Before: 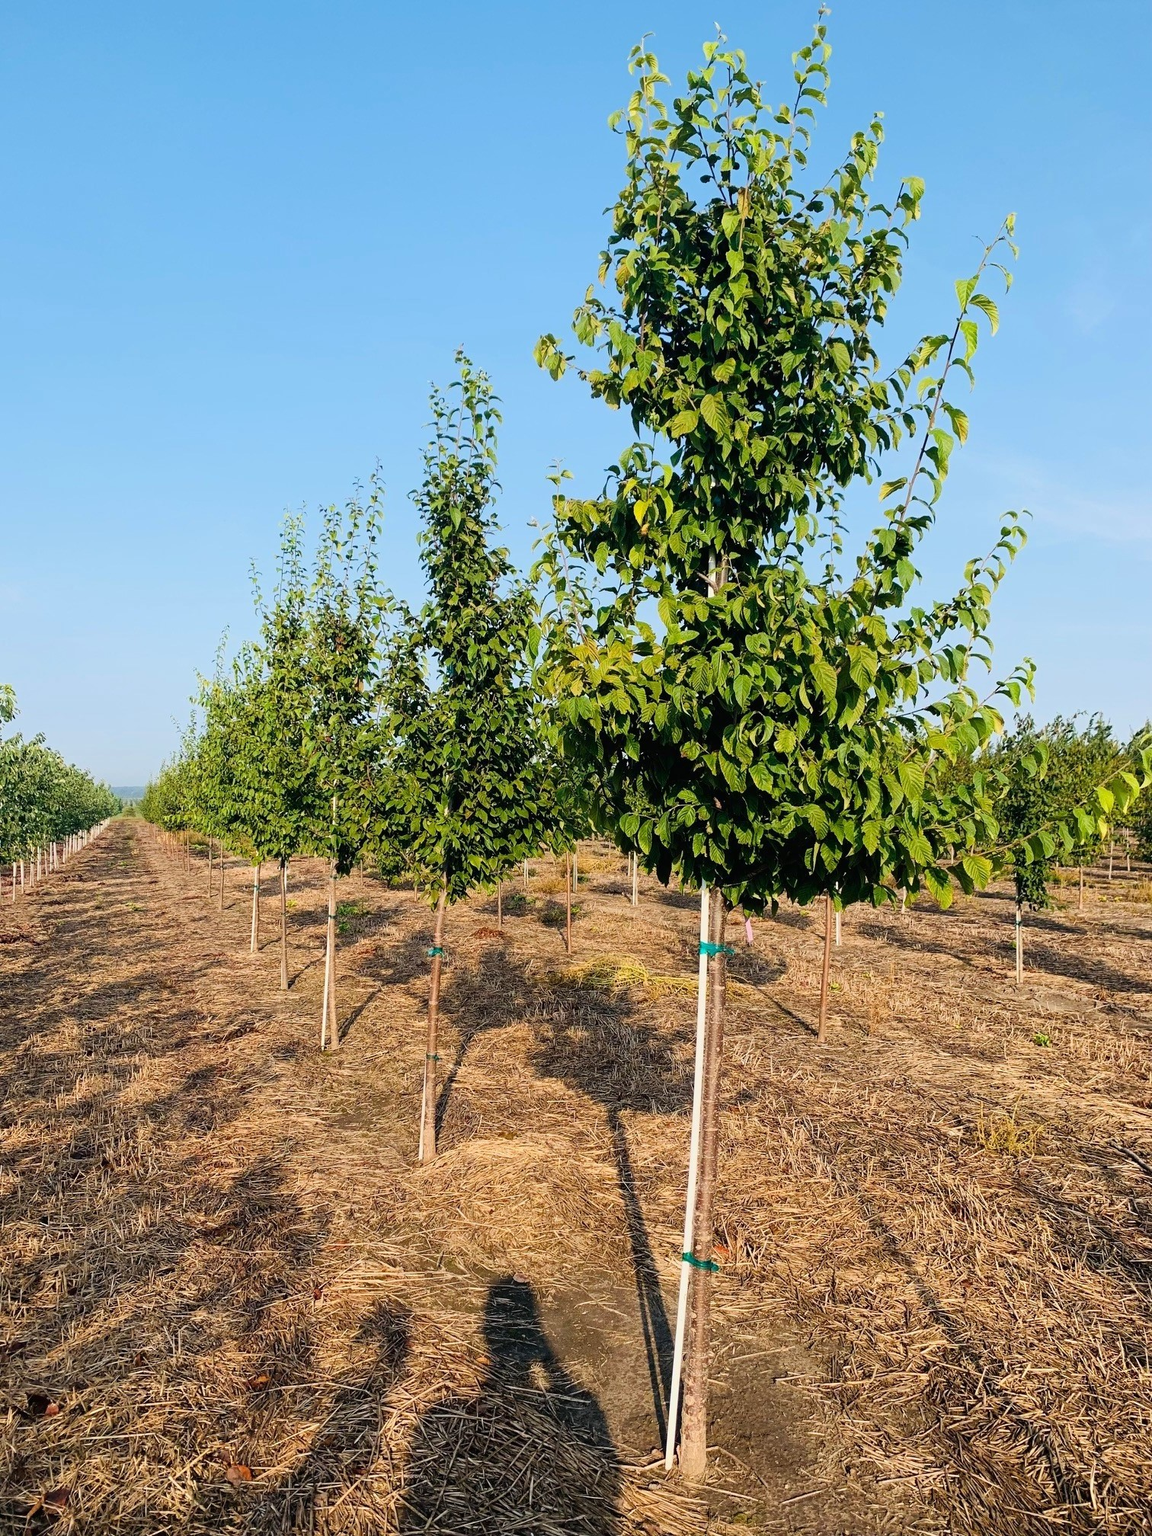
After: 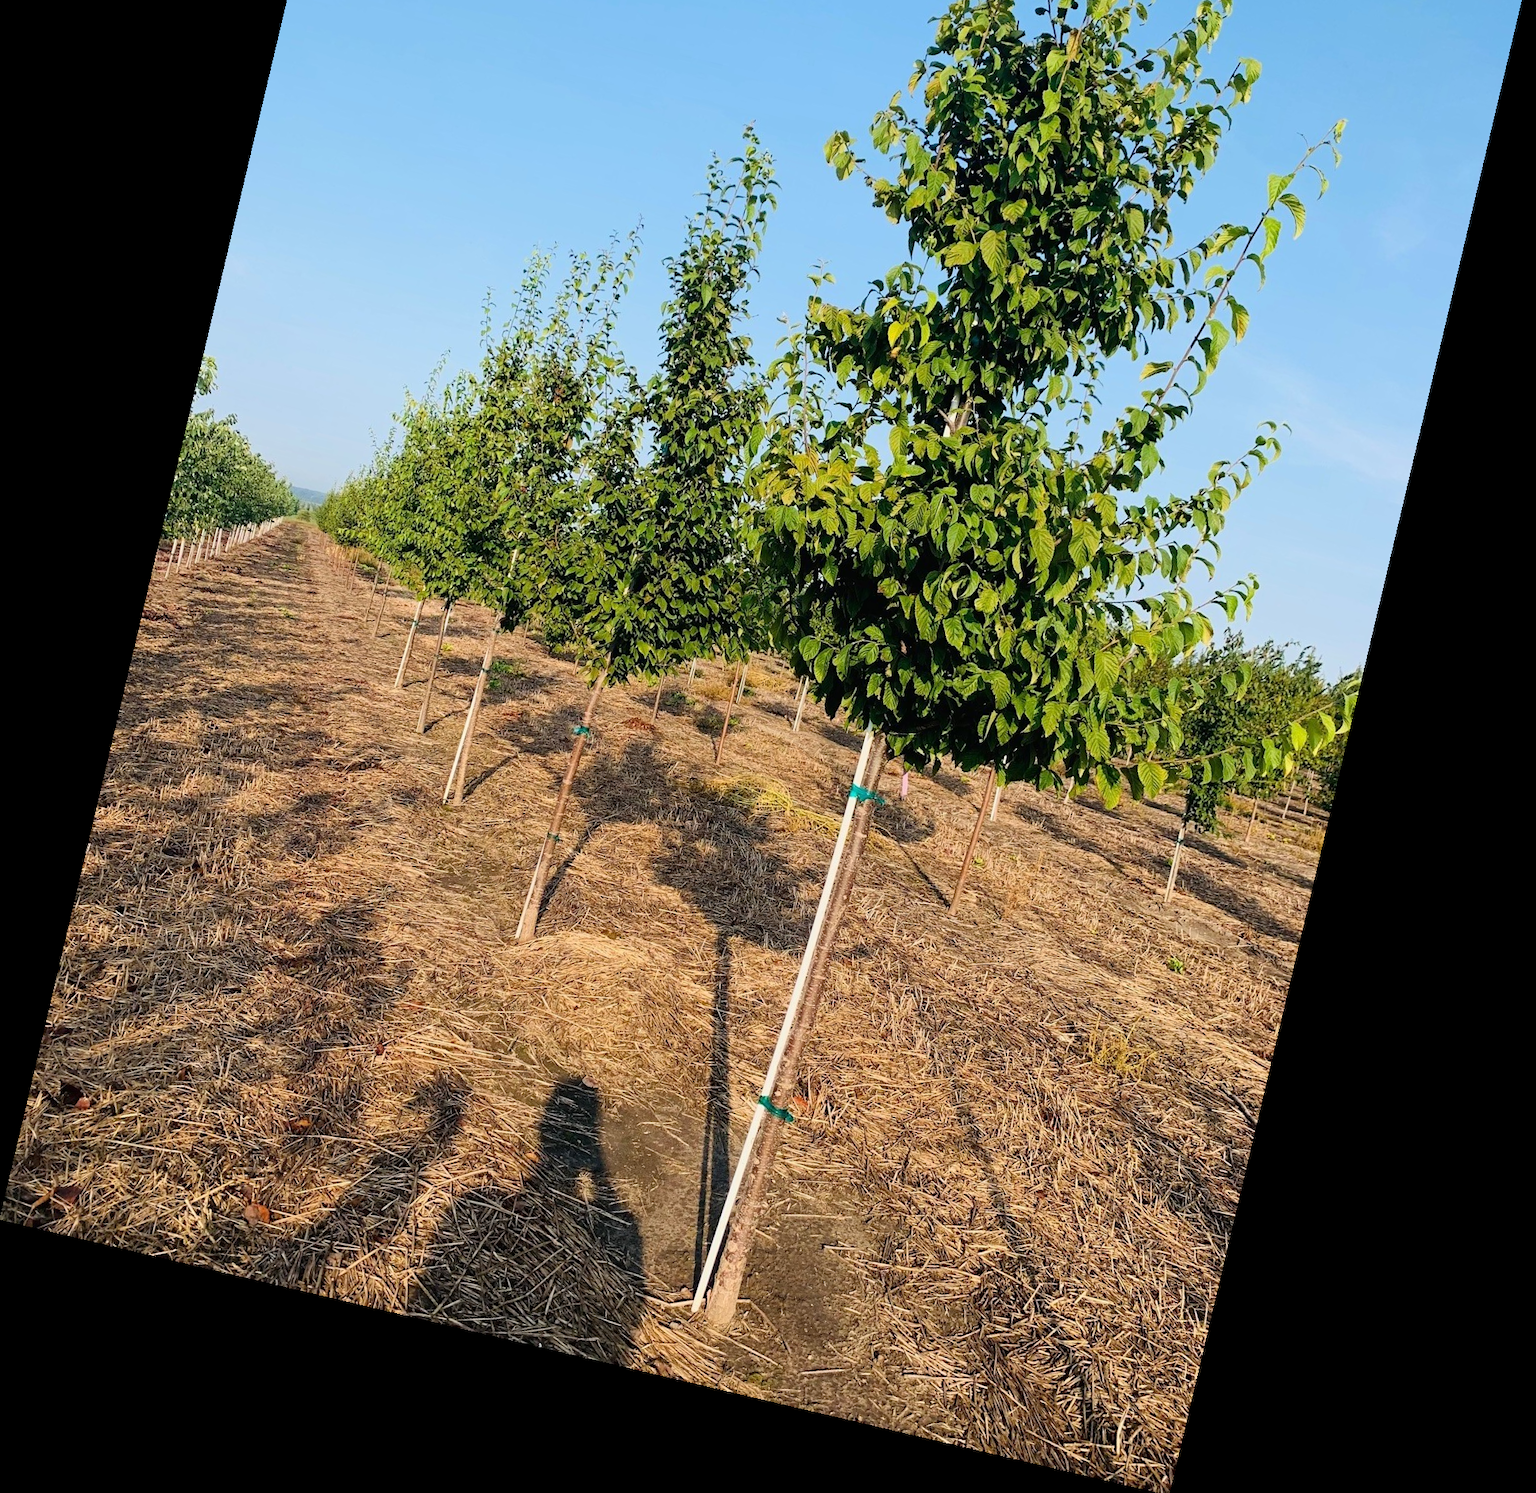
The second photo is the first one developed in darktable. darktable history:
rotate and perspective: rotation 13.27°, automatic cropping off
crop and rotate: top 18.507%
